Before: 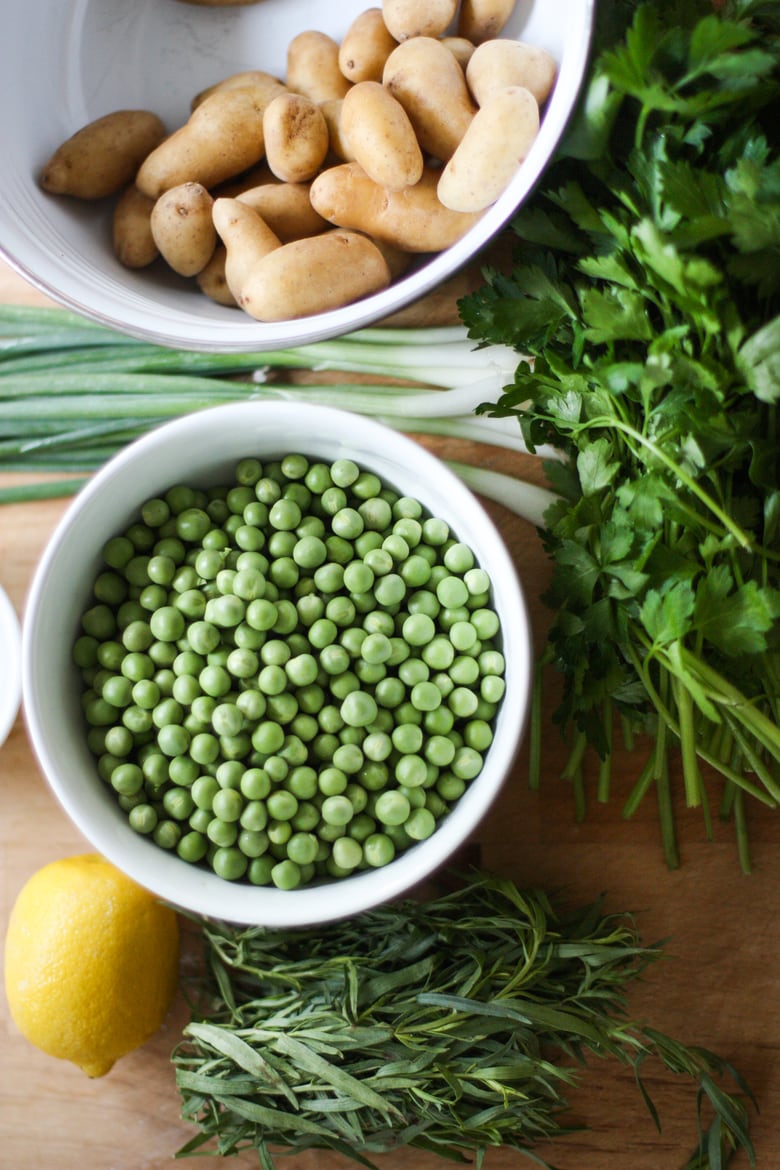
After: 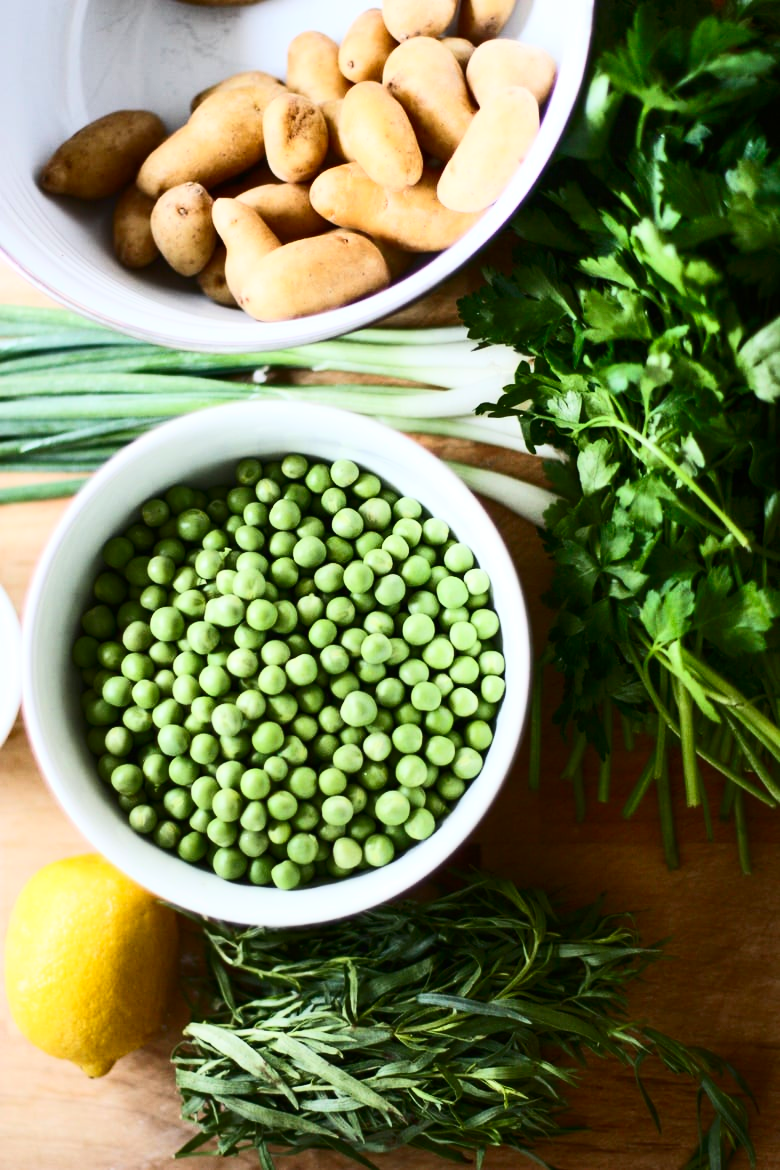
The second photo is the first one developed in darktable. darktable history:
contrast brightness saturation: contrast 0.402, brightness 0.097, saturation 0.213
